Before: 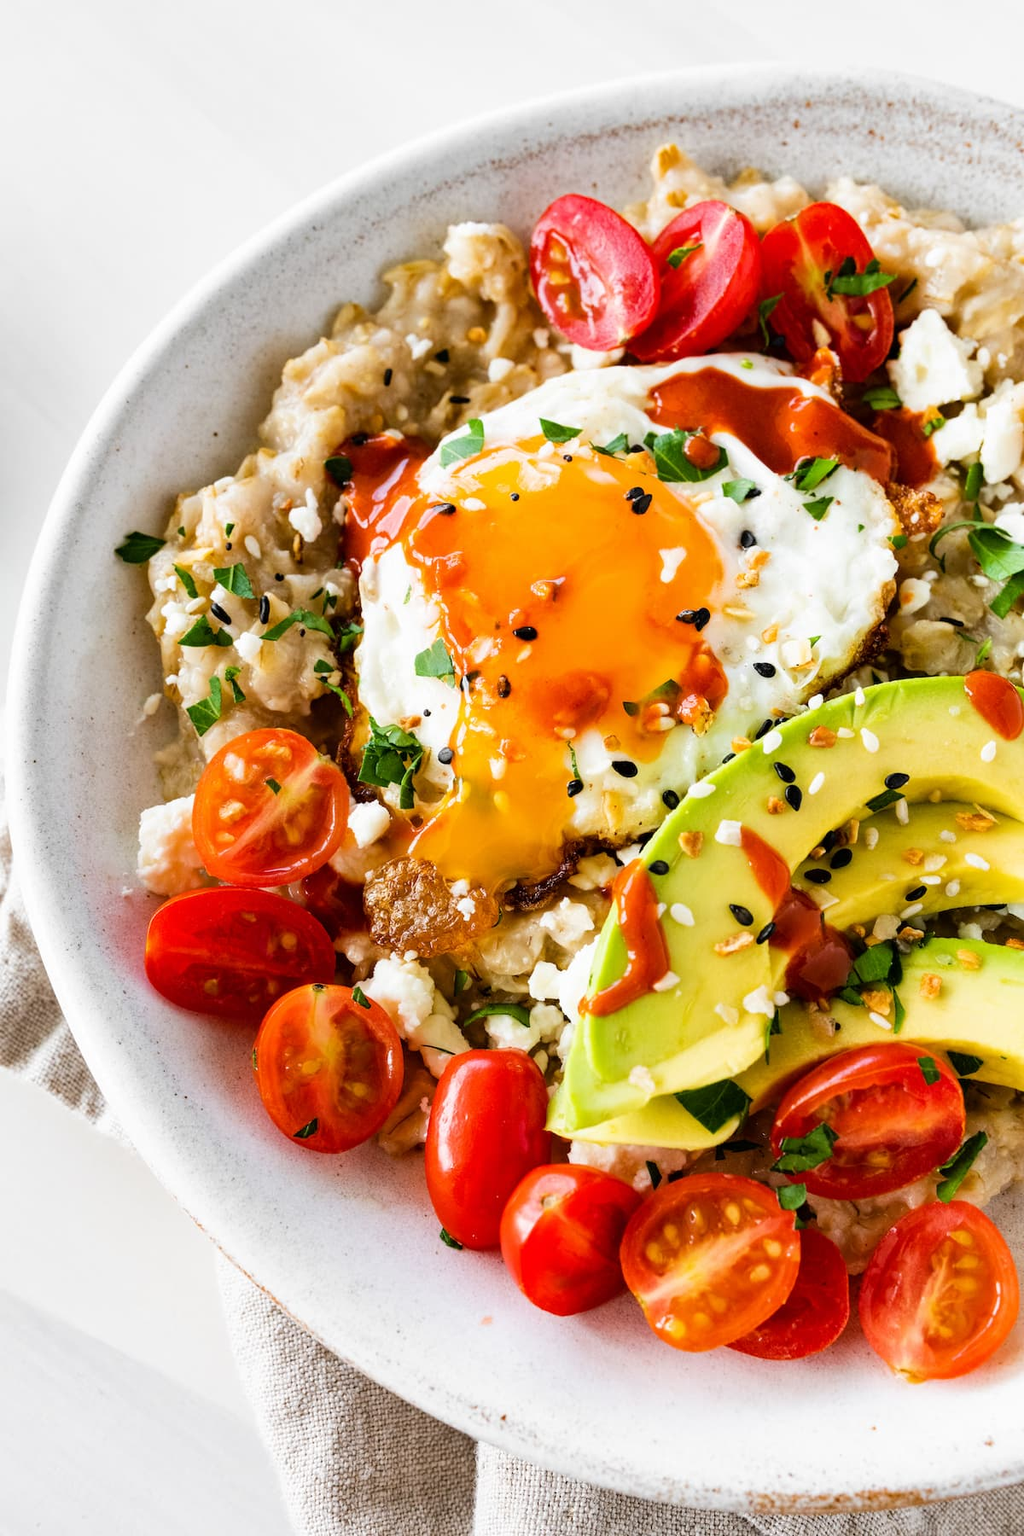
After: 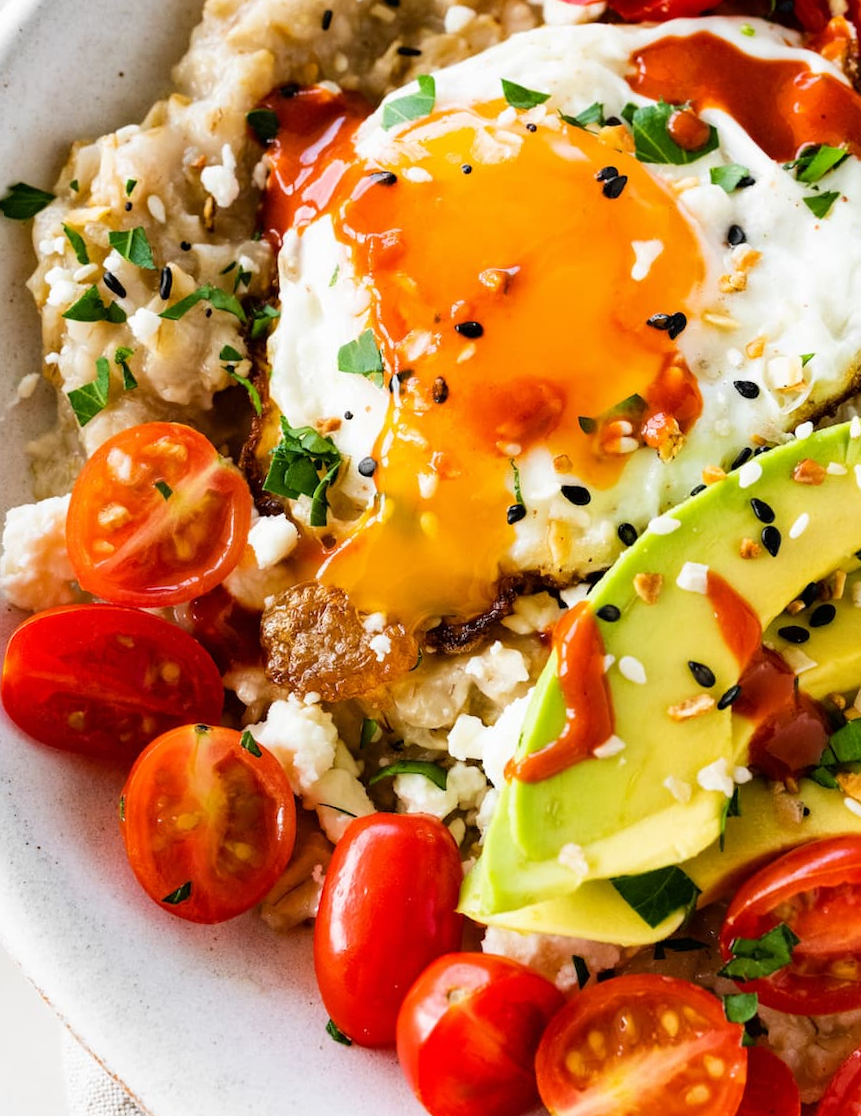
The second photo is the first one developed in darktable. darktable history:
crop and rotate: angle -3.52°, left 9.754%, top 20.576%, right 11.99%, bottom 11.779%
